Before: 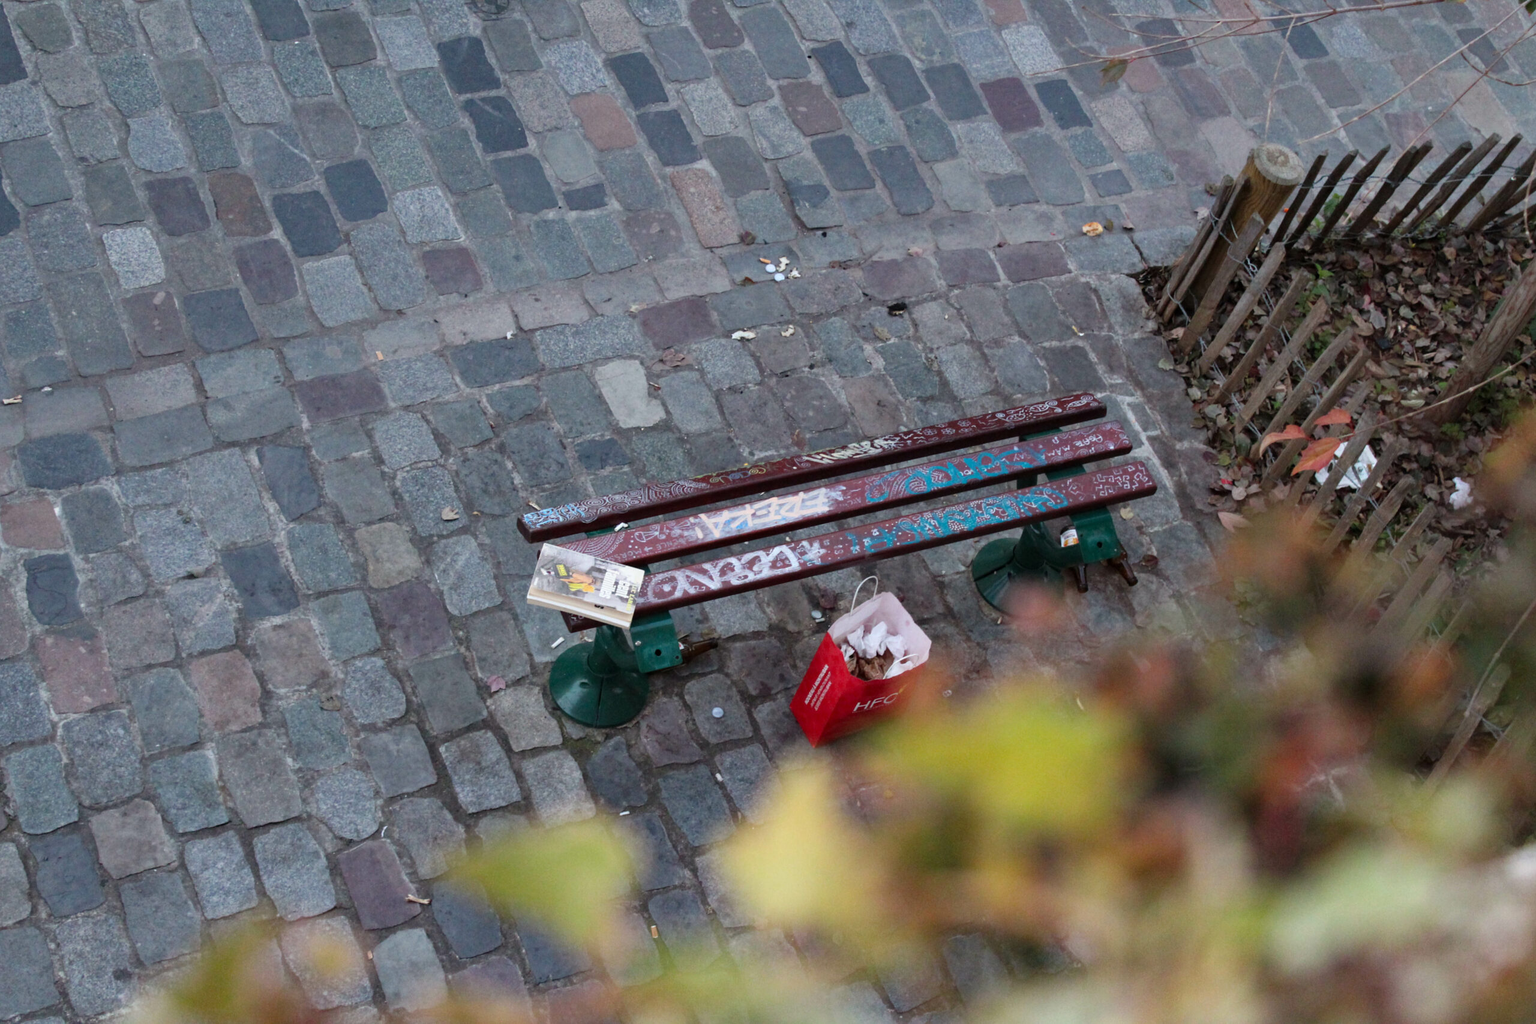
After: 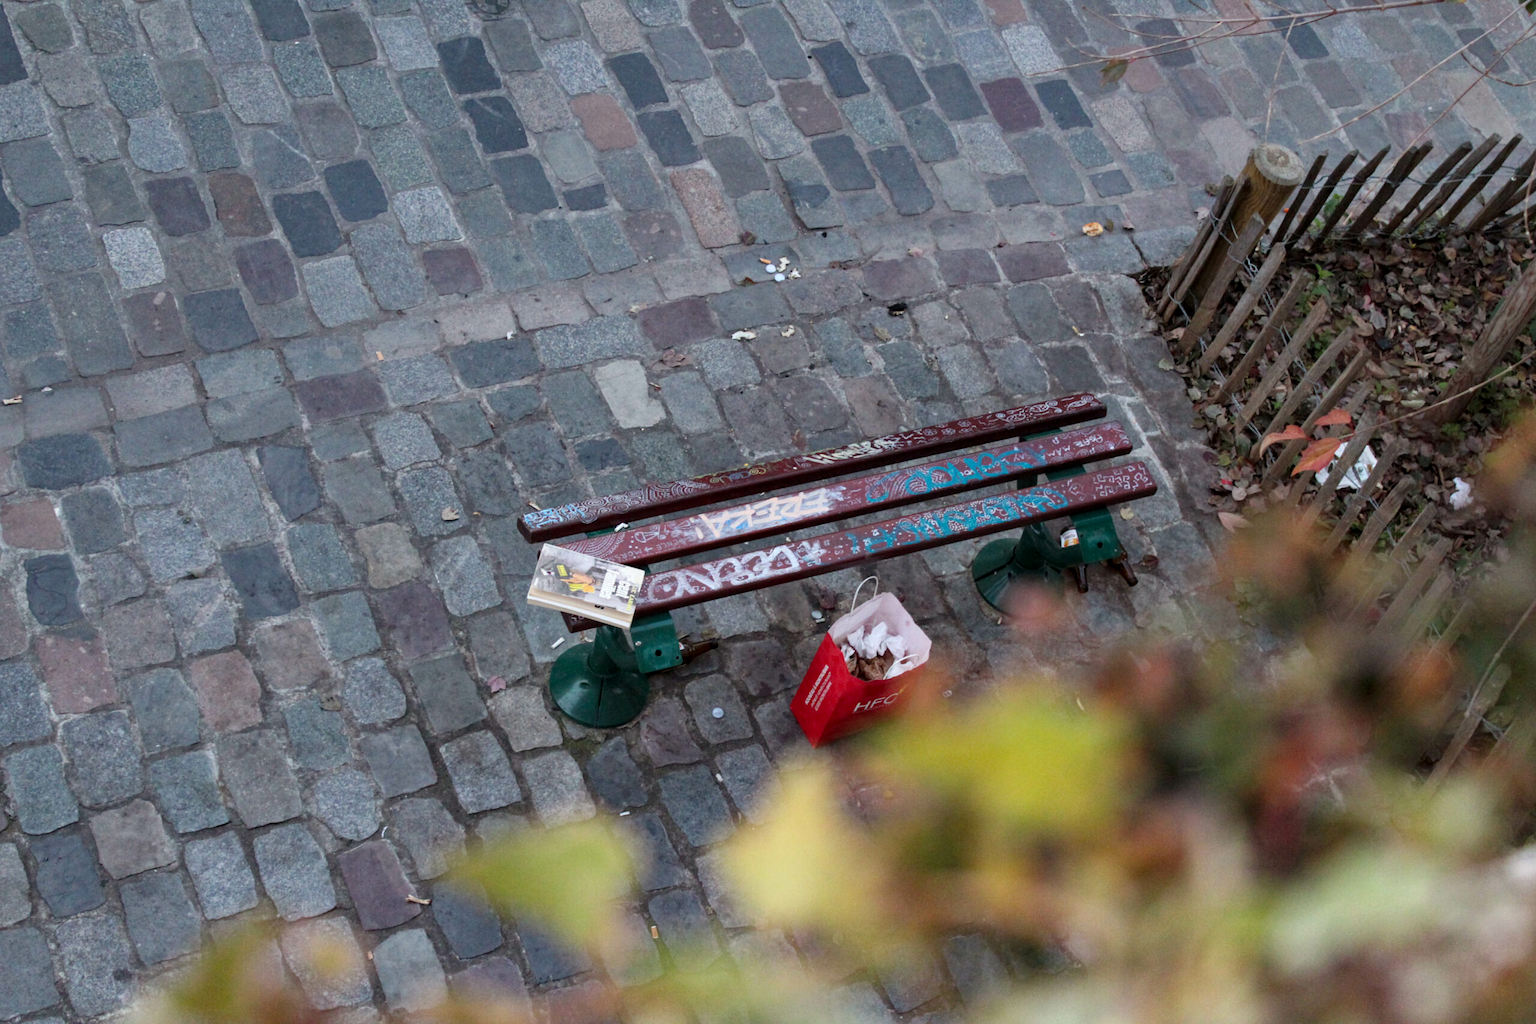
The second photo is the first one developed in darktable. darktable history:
color balance rgb: global vibrance 10%
local contrast: highlights 100%, shadows 100%, detail 120%, midtone range 0.2
